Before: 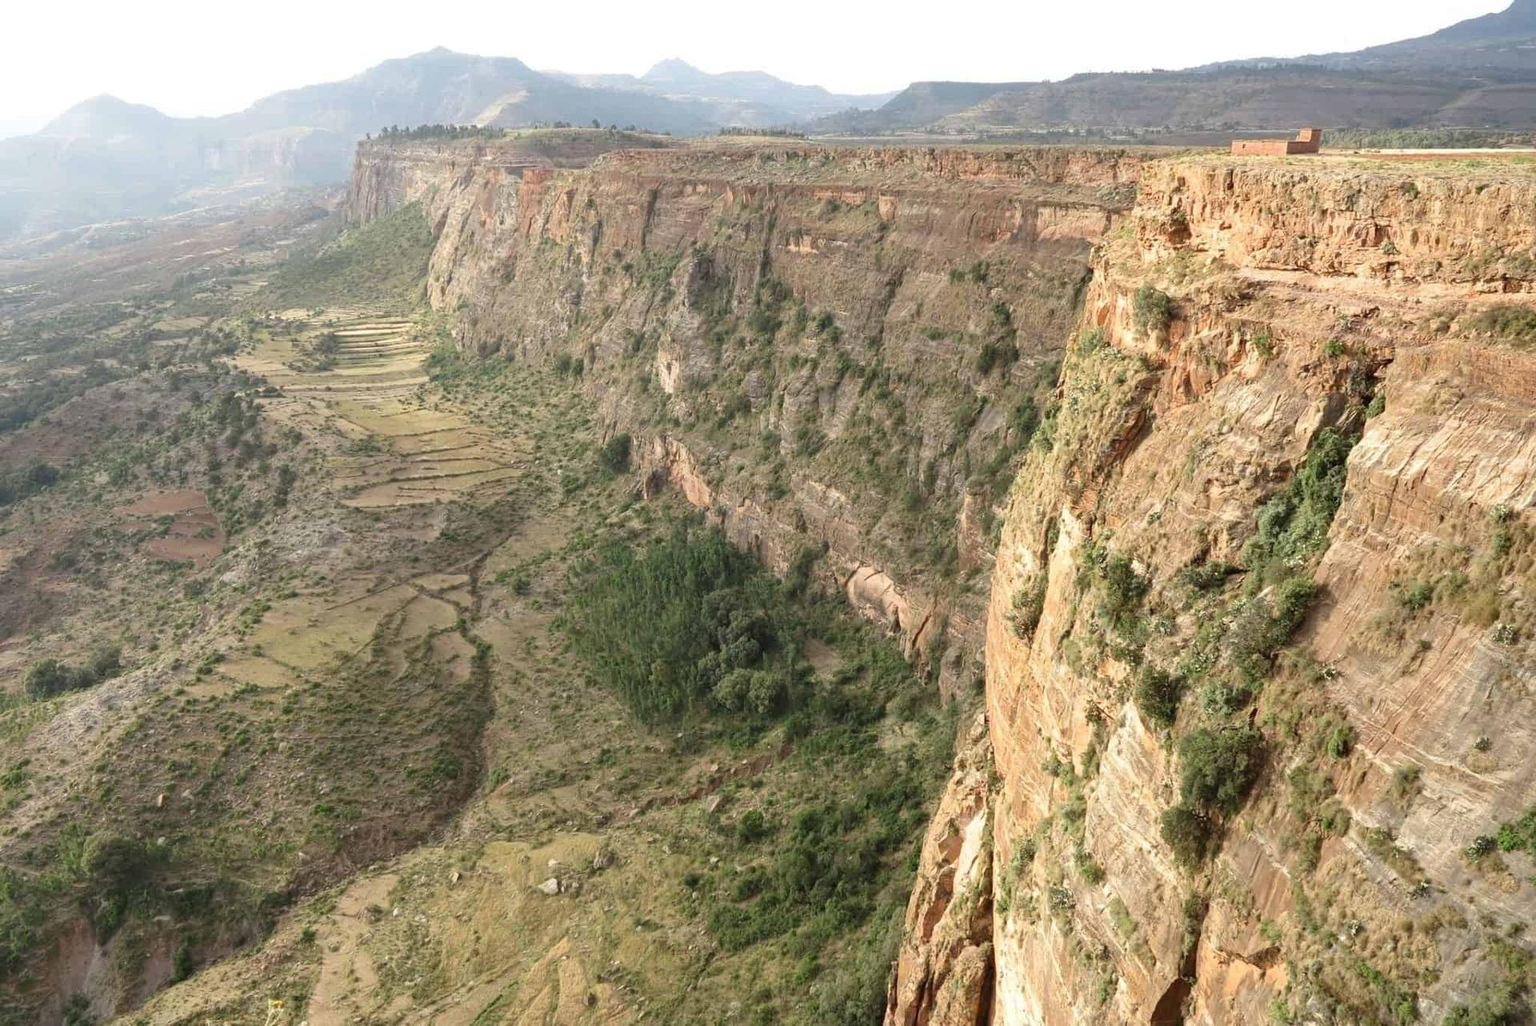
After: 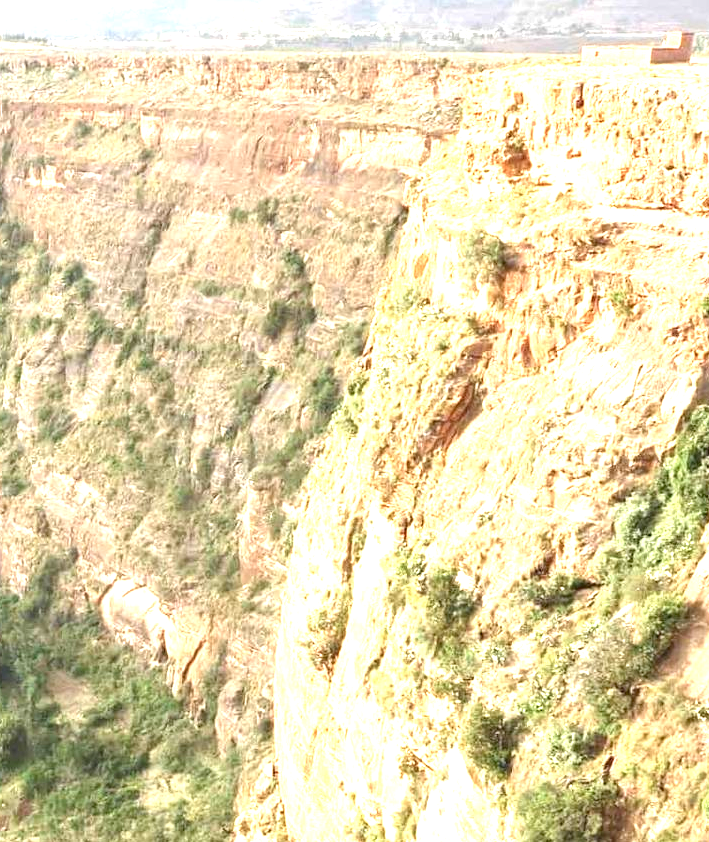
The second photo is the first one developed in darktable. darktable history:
exposure: black level correction 0, exposure 1.675 EV, compensate exposure bias true, compensate highlight preservation false
levels: levels [0, 0.478, 1]
crop and rotate: left 49.936%, top 10.094%, right 13.136%, bottom 24.256%
